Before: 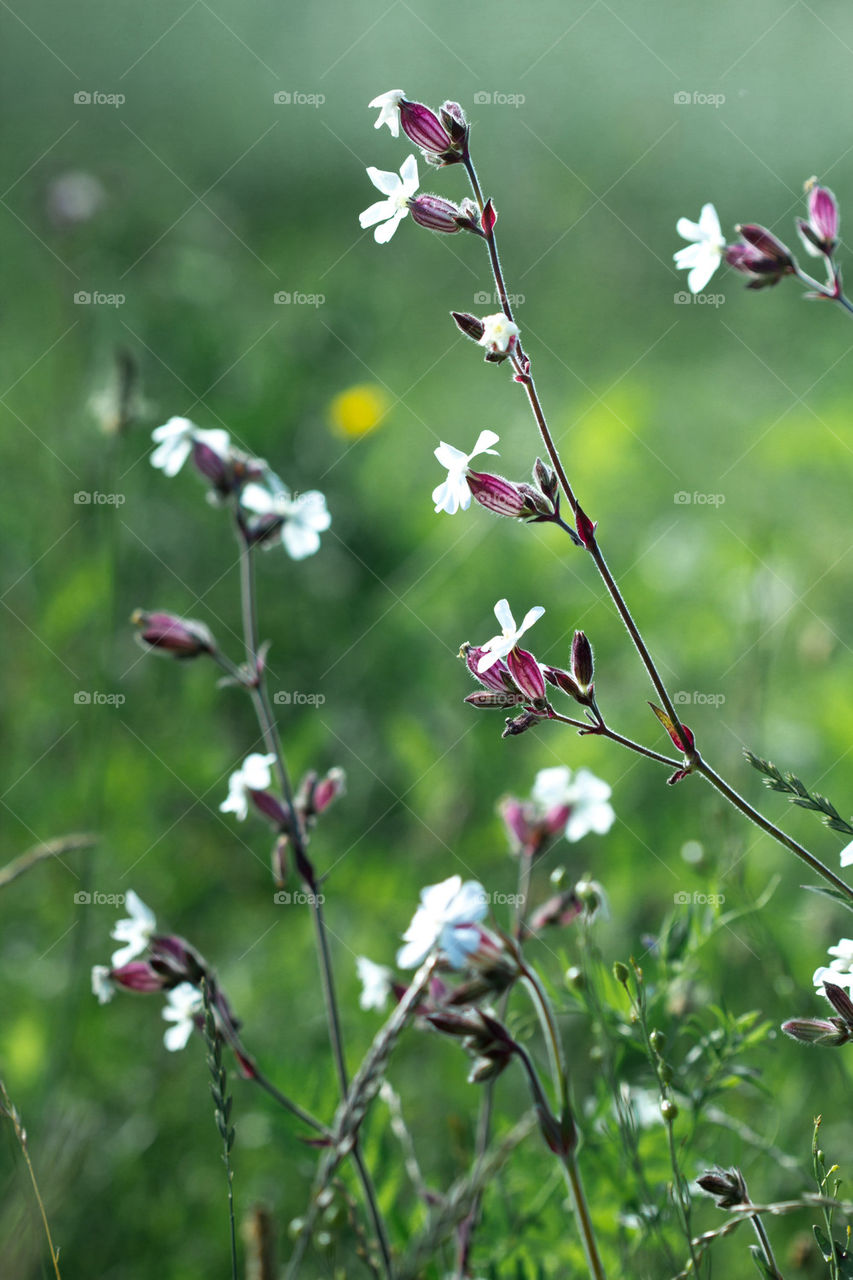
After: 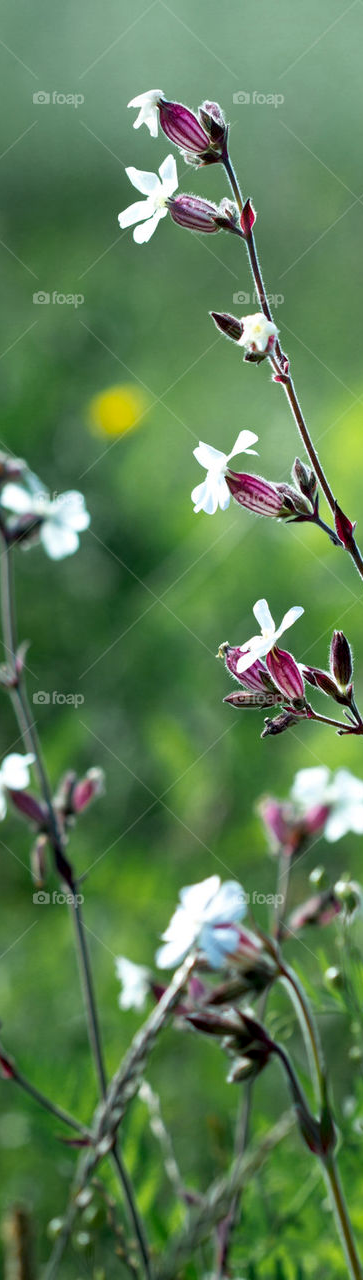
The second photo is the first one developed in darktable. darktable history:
crop: left 28.285%, right 29.106%
exposure: black level correction 0.005, exposure 0.004 EV, compensate highlight preservation false
